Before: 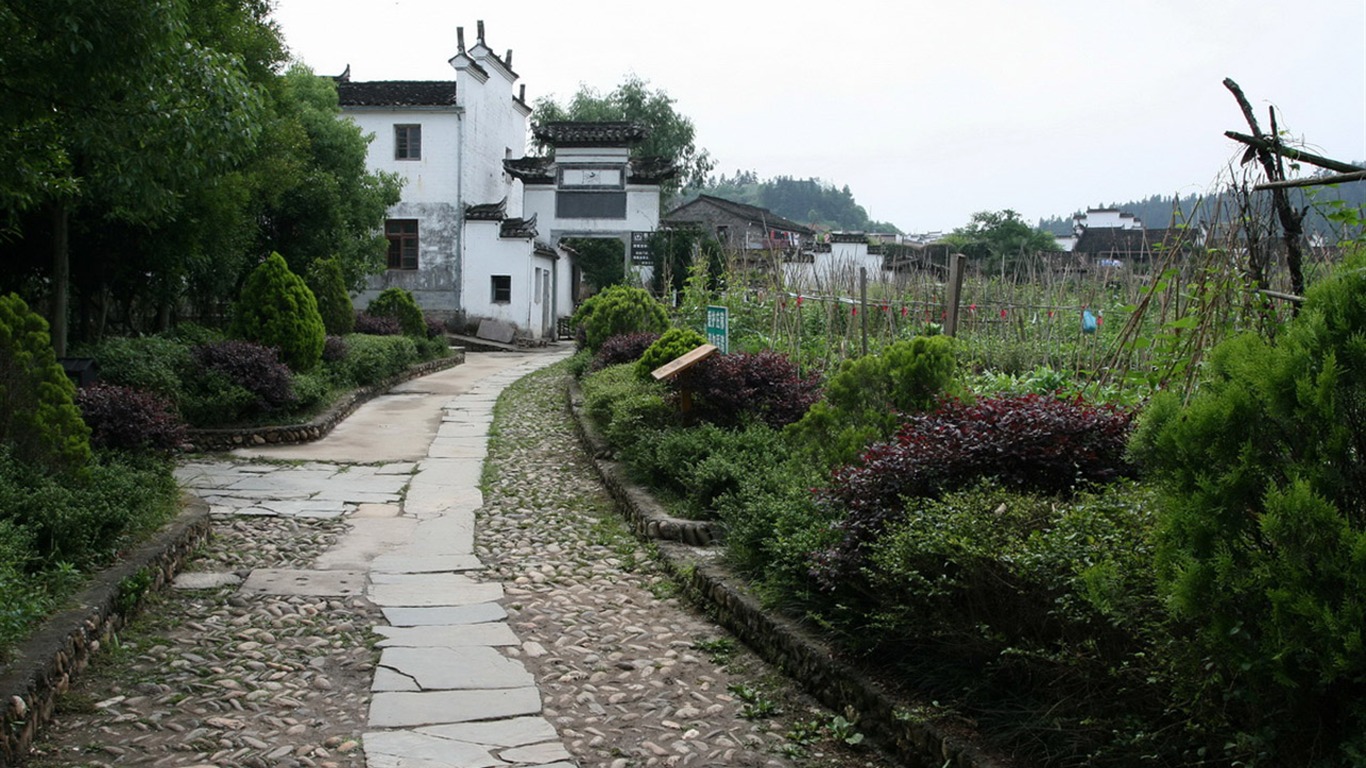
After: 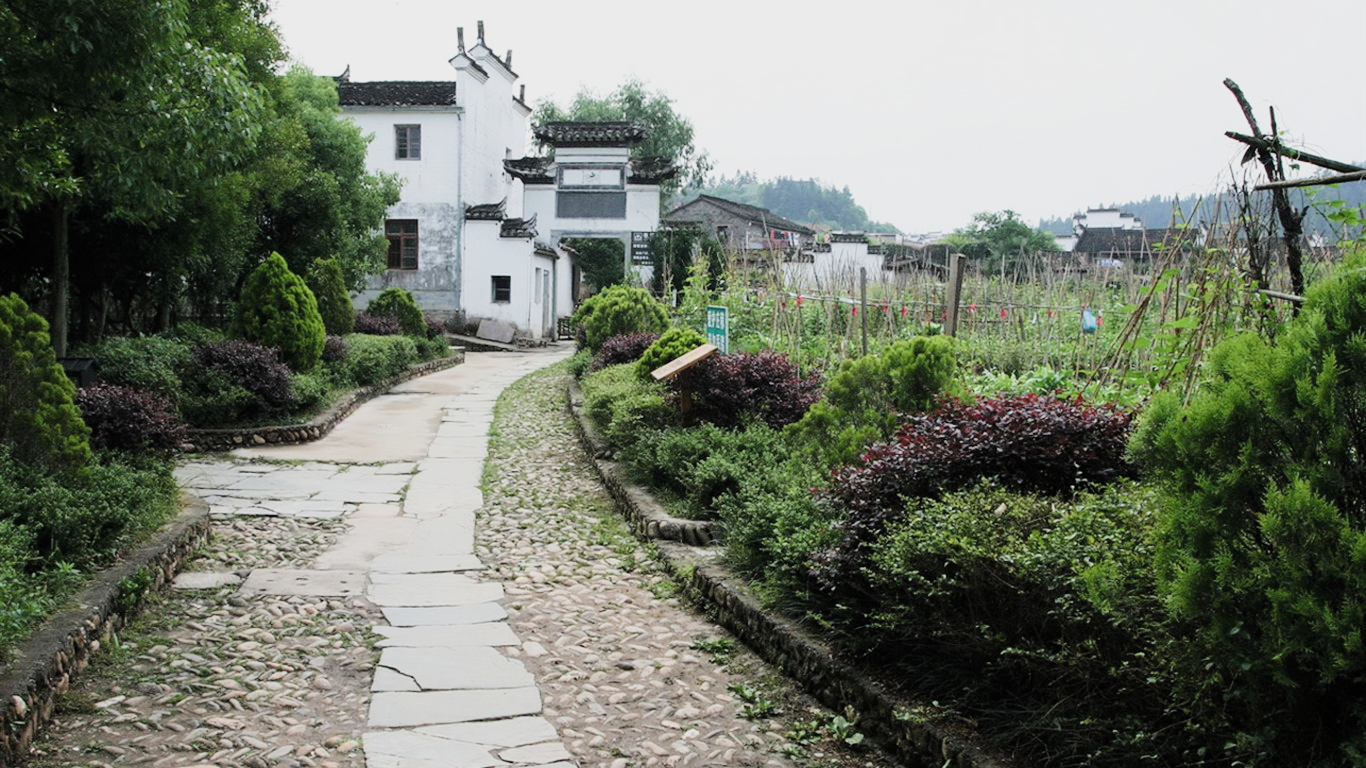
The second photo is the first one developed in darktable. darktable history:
exposure: black level correction 0, exposure 1.1 EV, compensate highlight preservation false
filmic rgb: black relative exposure -7.65 EV, white relative exposure 4.56 EV, hardness 3.61, contrast 1.057, color science v5 (2021), iterations of high-quality reconstruction 0, contrast in shadows safe, contrast in highlights safe
